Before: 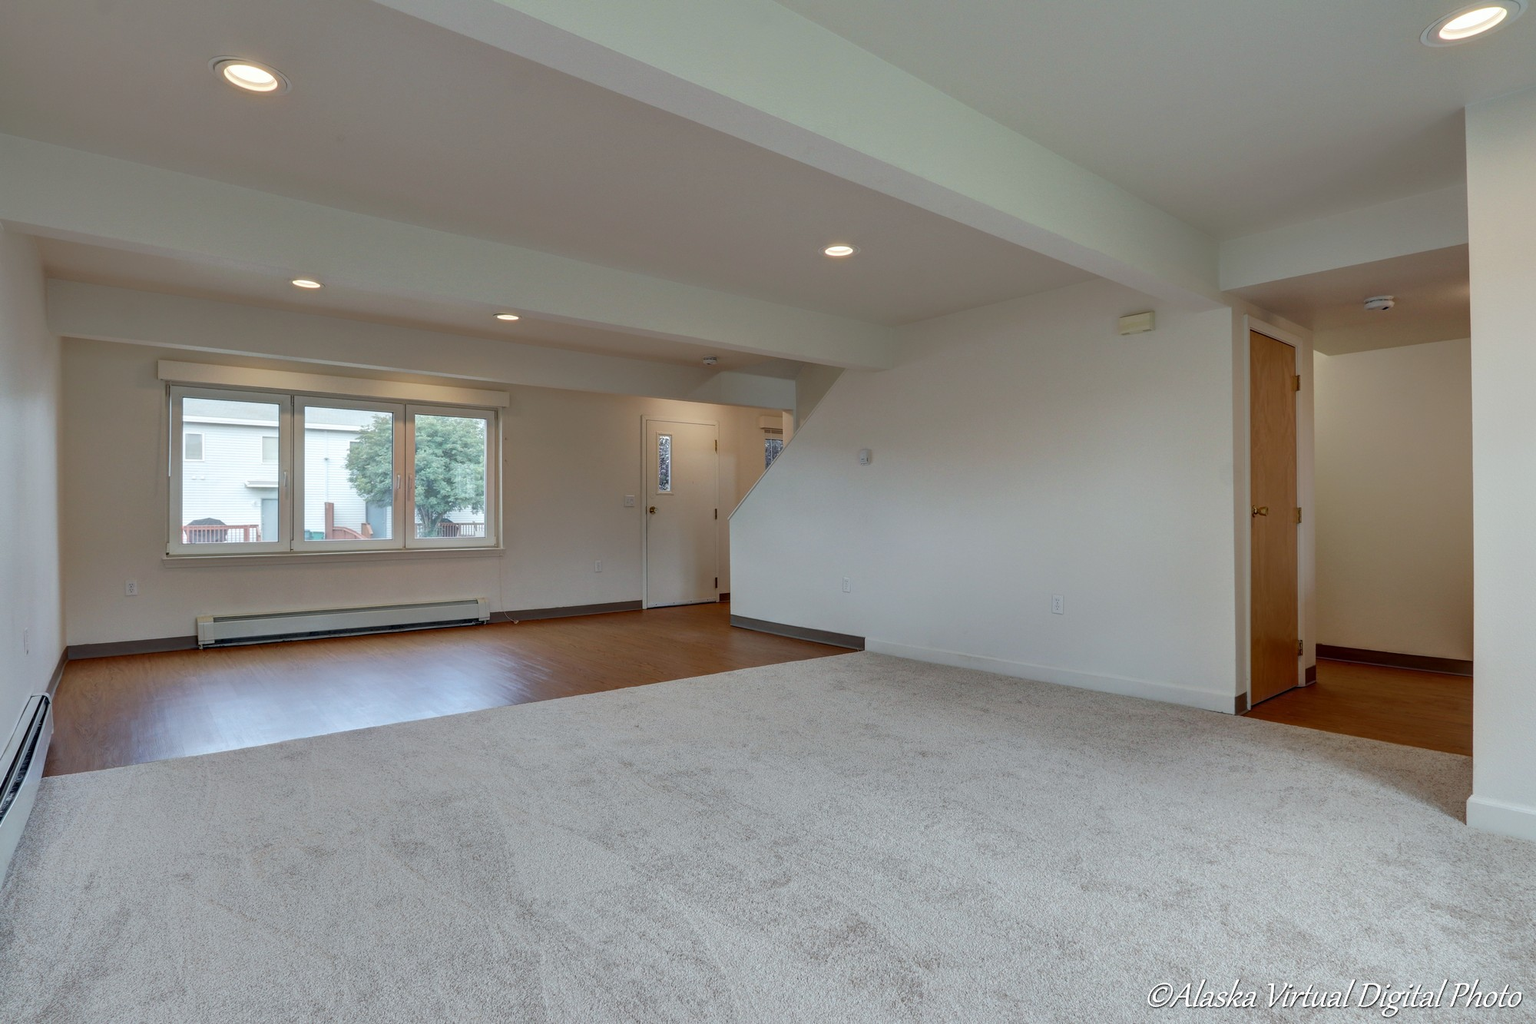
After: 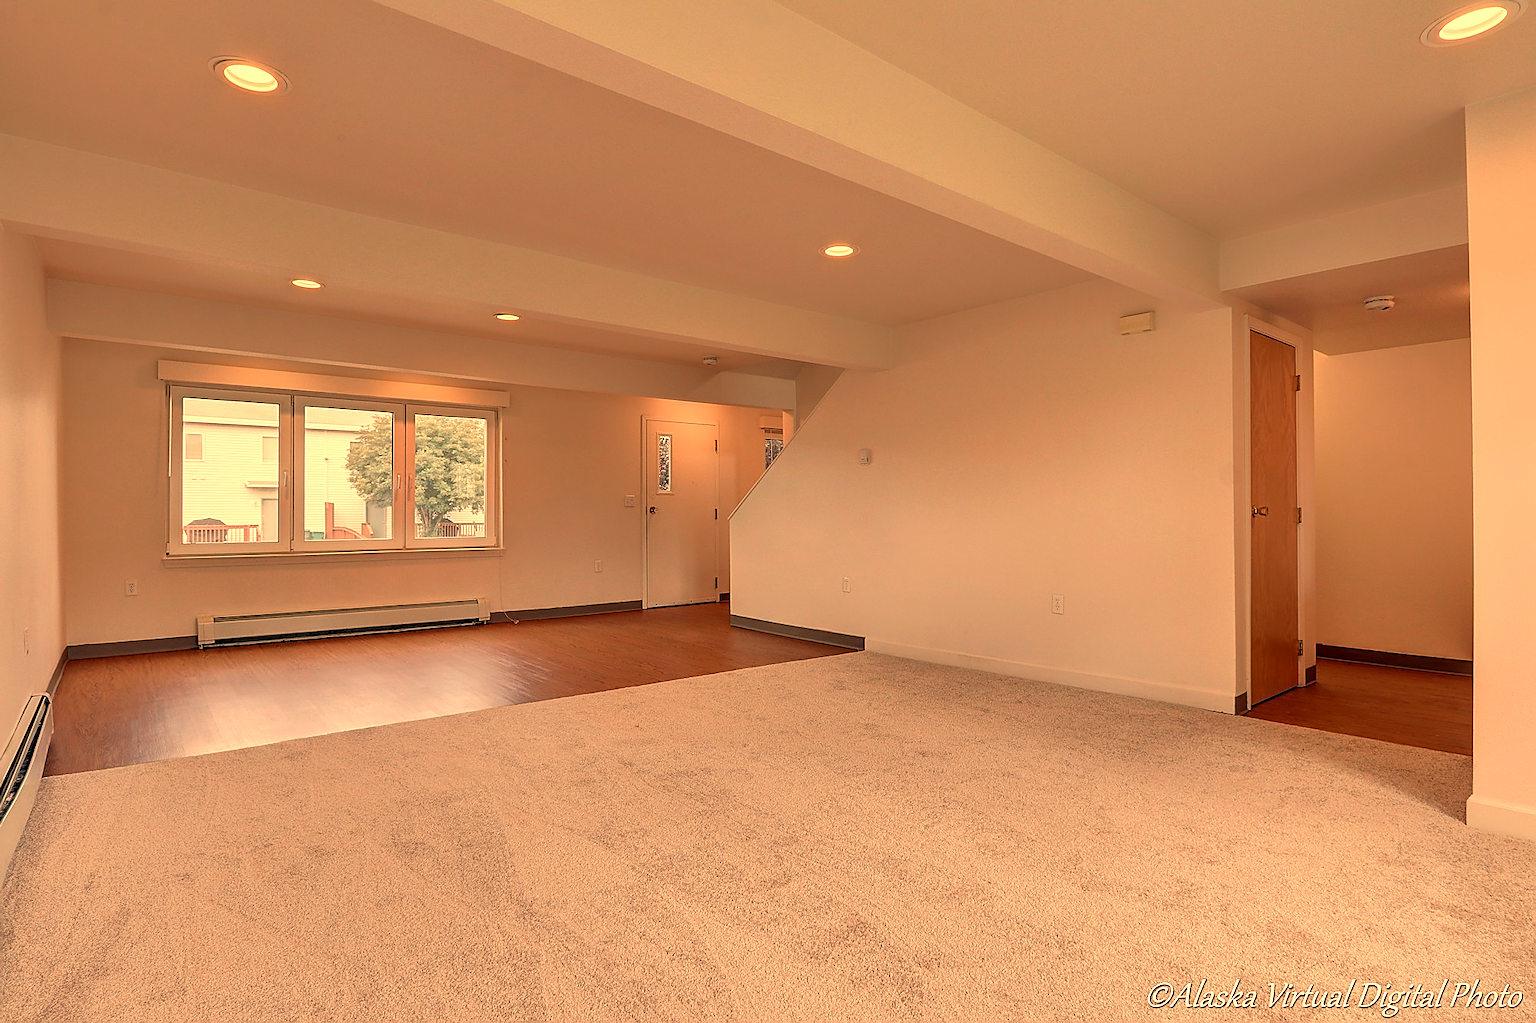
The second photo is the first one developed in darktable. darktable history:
white balance: red 1.467, blue 0.684
sharpen: radius 1.4, amount 1.25, threshold 0.7
